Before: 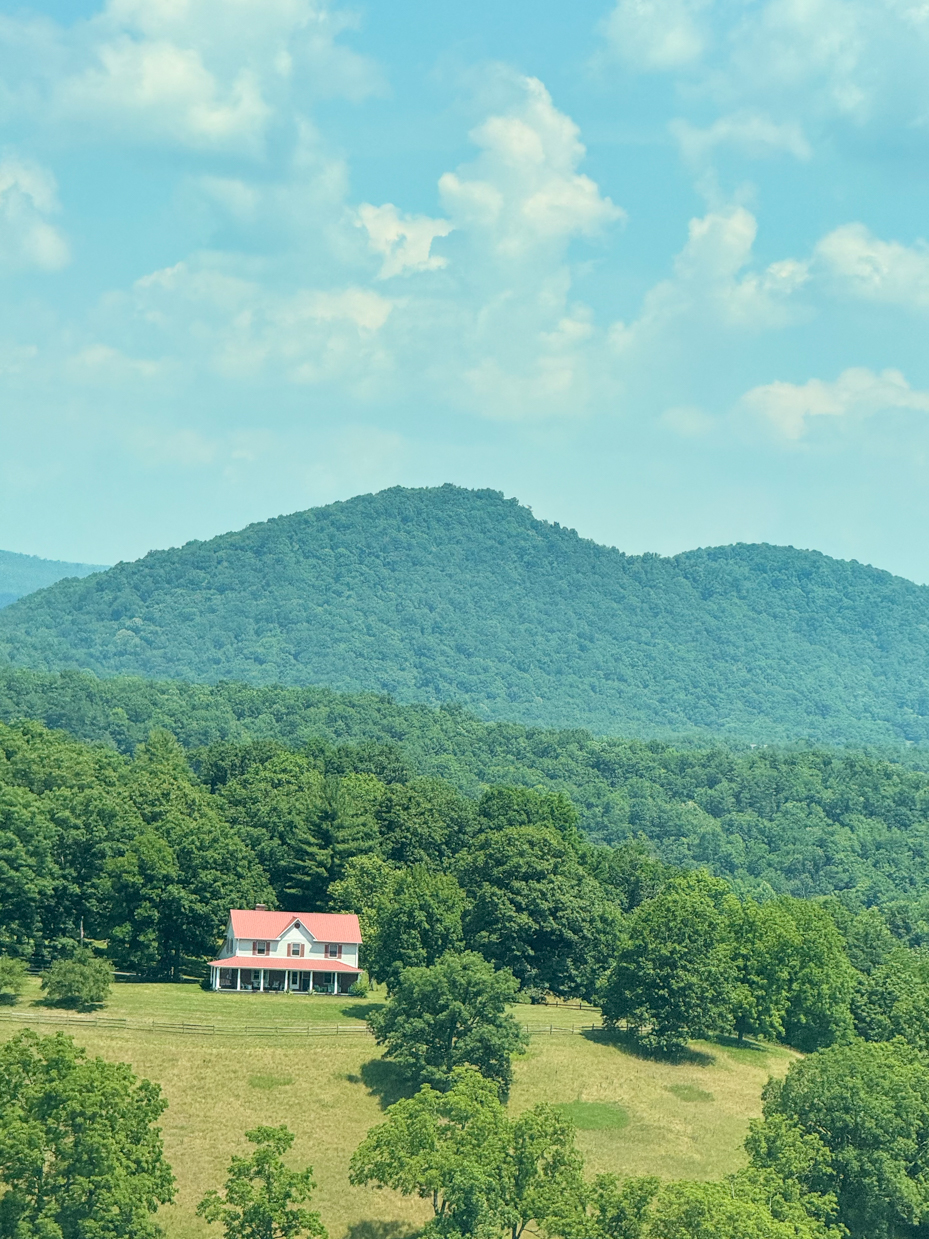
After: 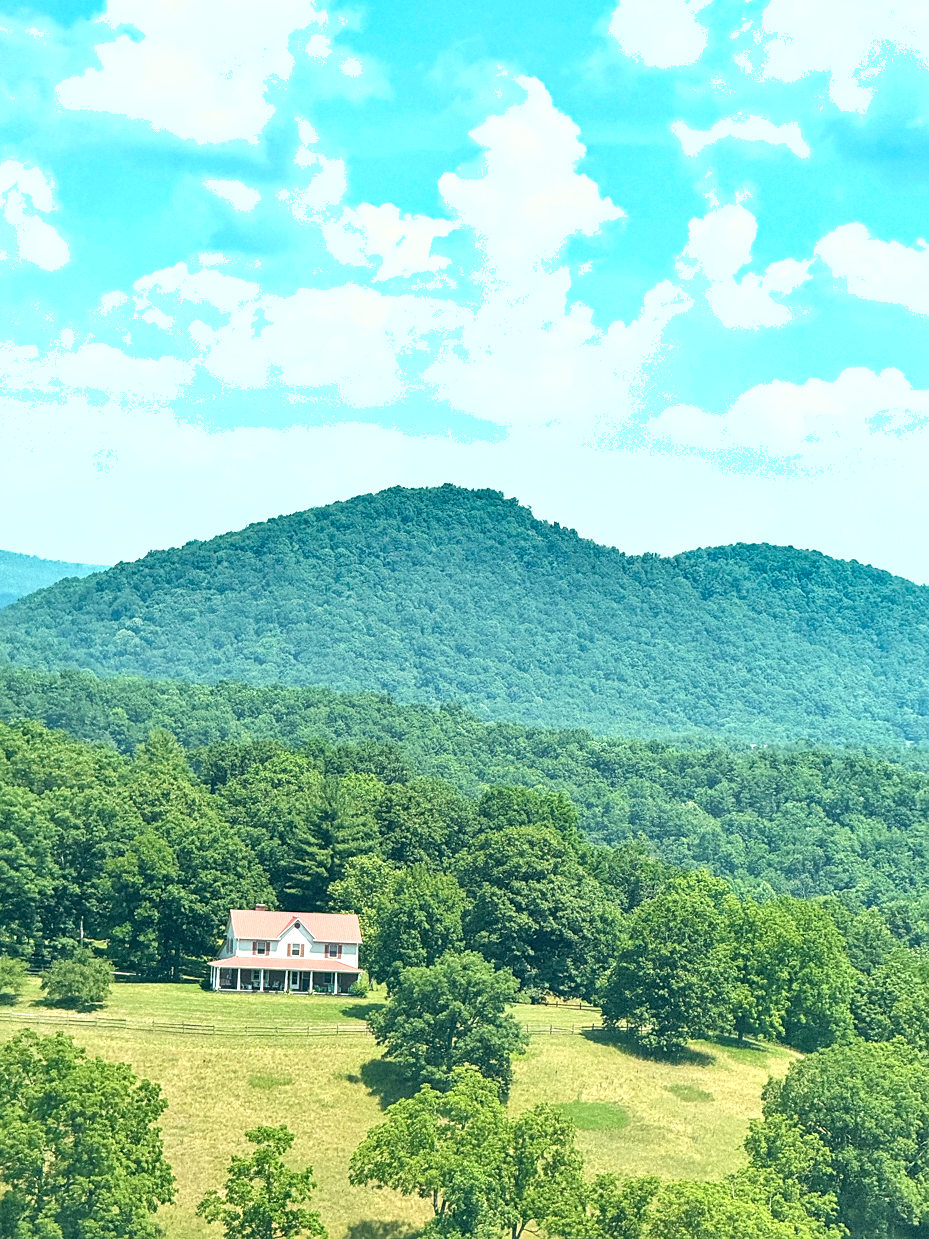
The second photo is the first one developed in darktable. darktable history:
shadows and highlights: soften with gaussian
exposure: black level correction 0, exposure 0.691 EV, compensate exposure bias true, compensate highlight preservation false
sharpen: amount 0.204
